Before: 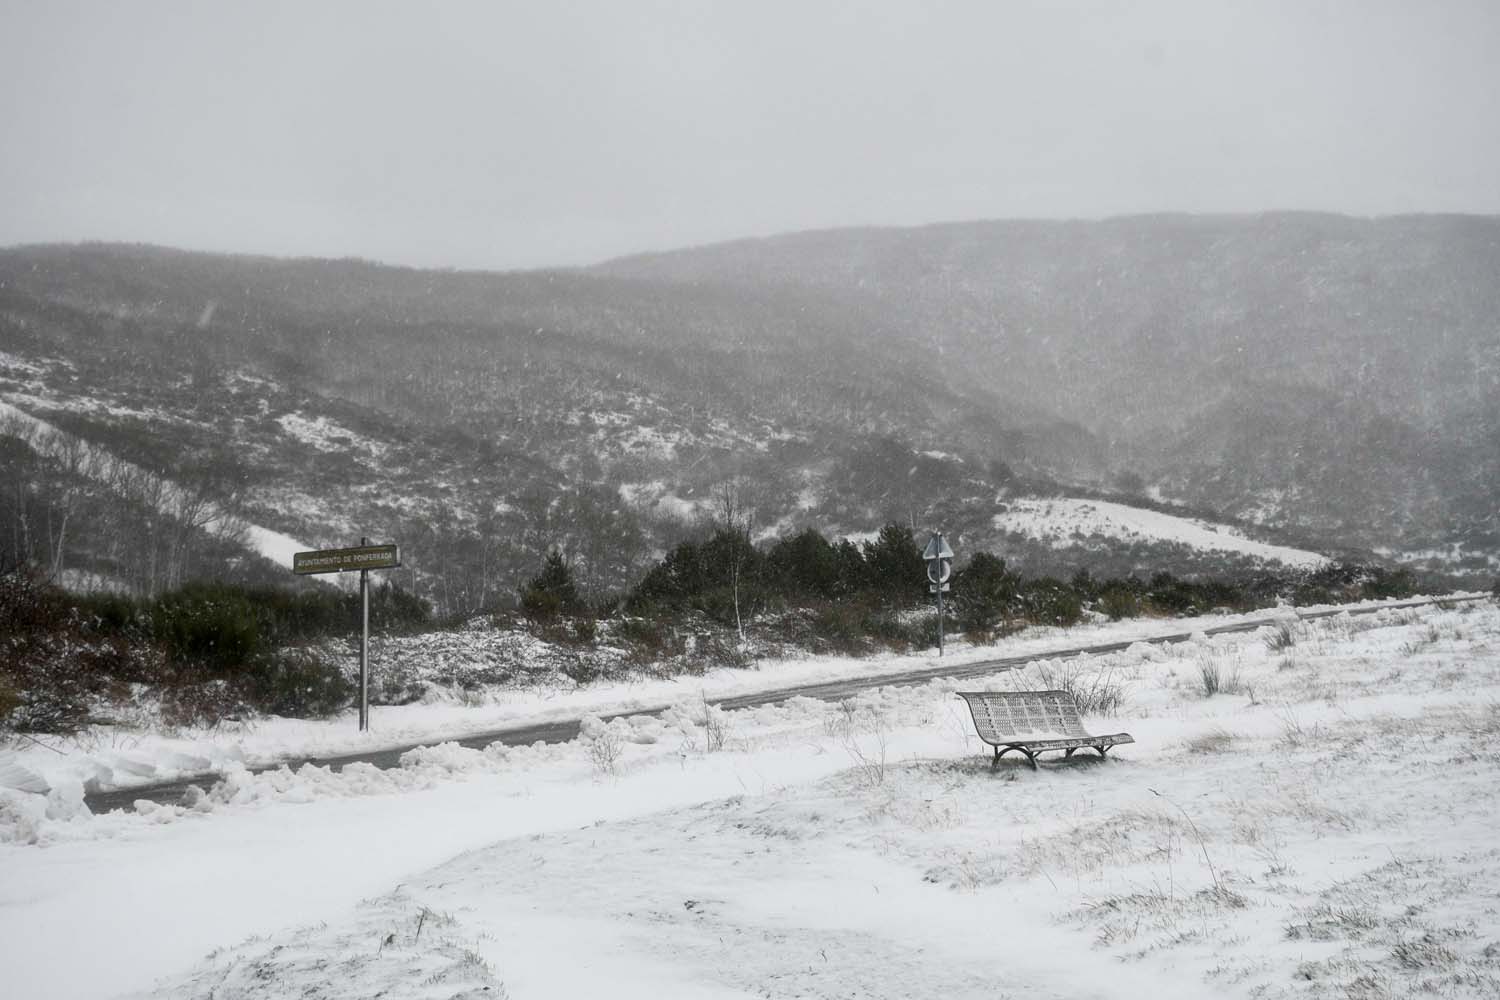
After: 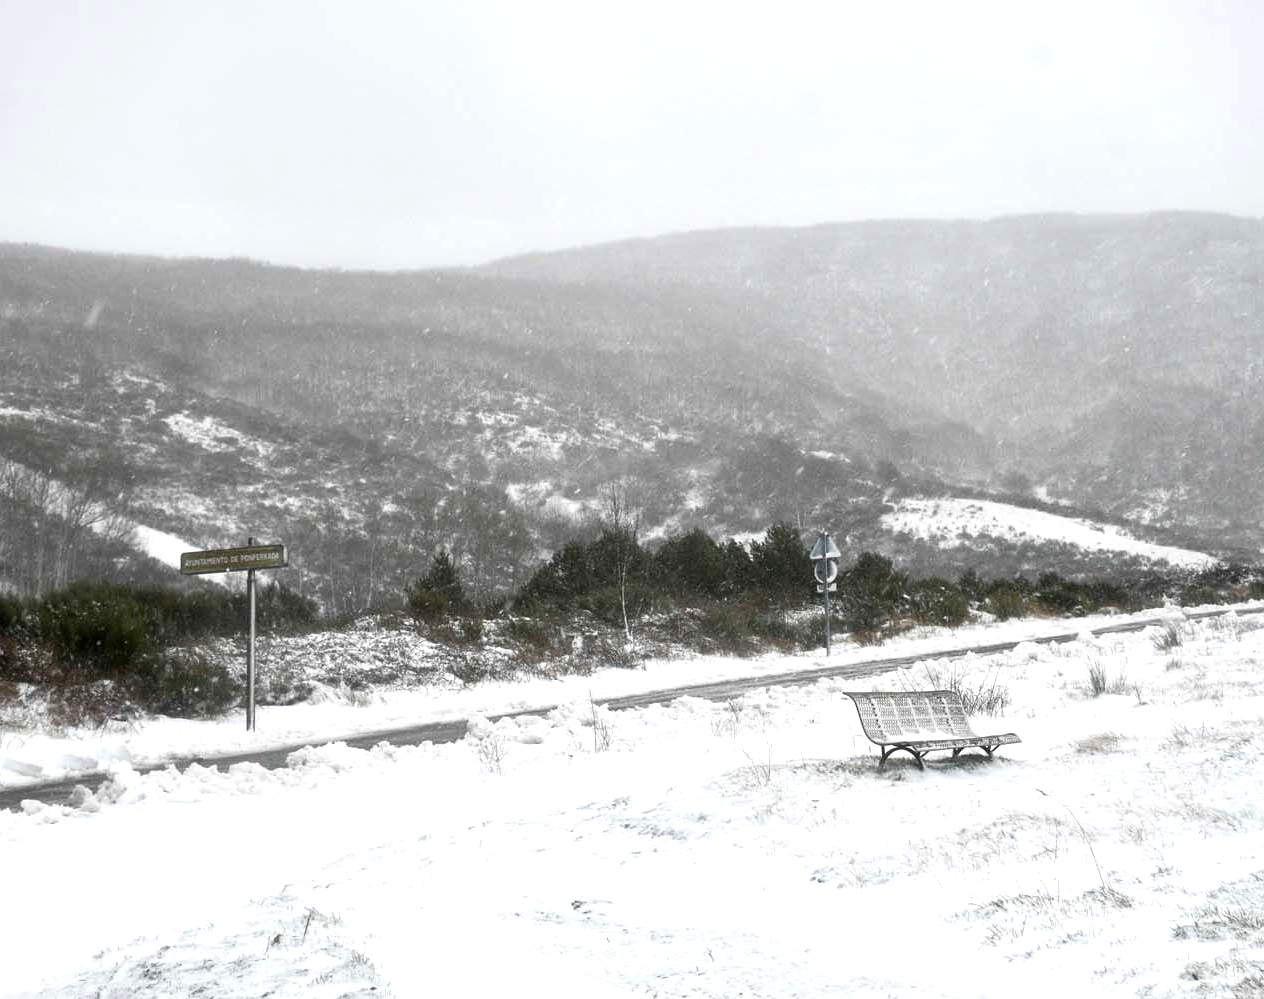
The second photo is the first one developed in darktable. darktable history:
crop: left 7.598%, right 7.873%
exposure: black level correction 0, exposure 0.7 EV, compensate exposure bias true, compensate highlight preservation false
